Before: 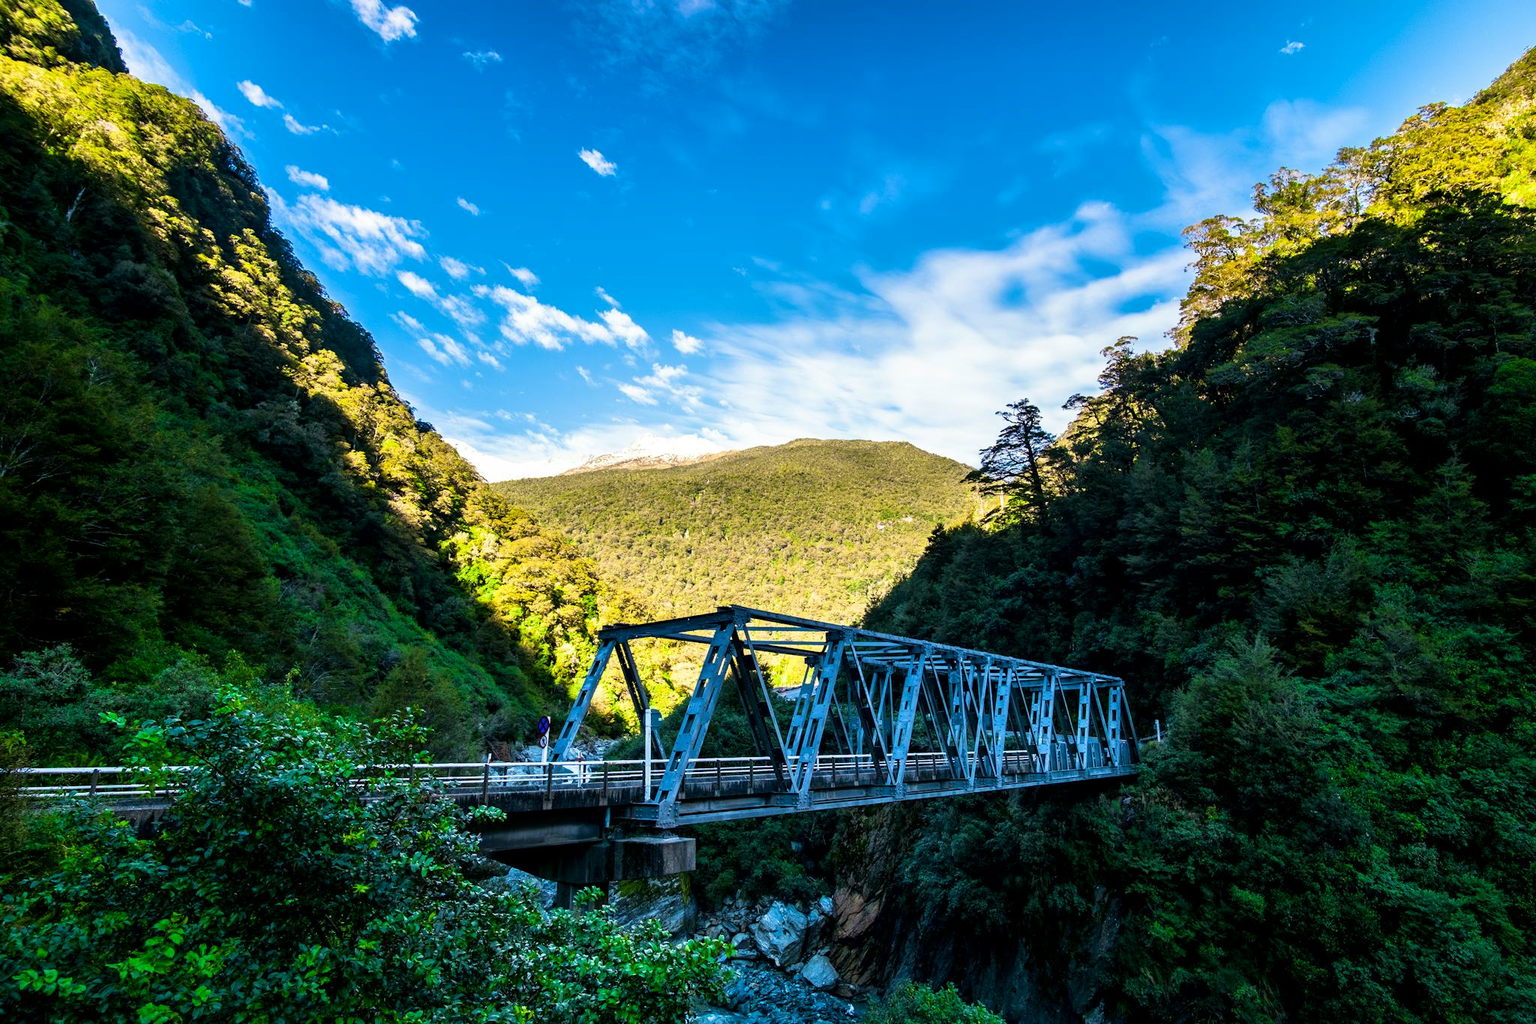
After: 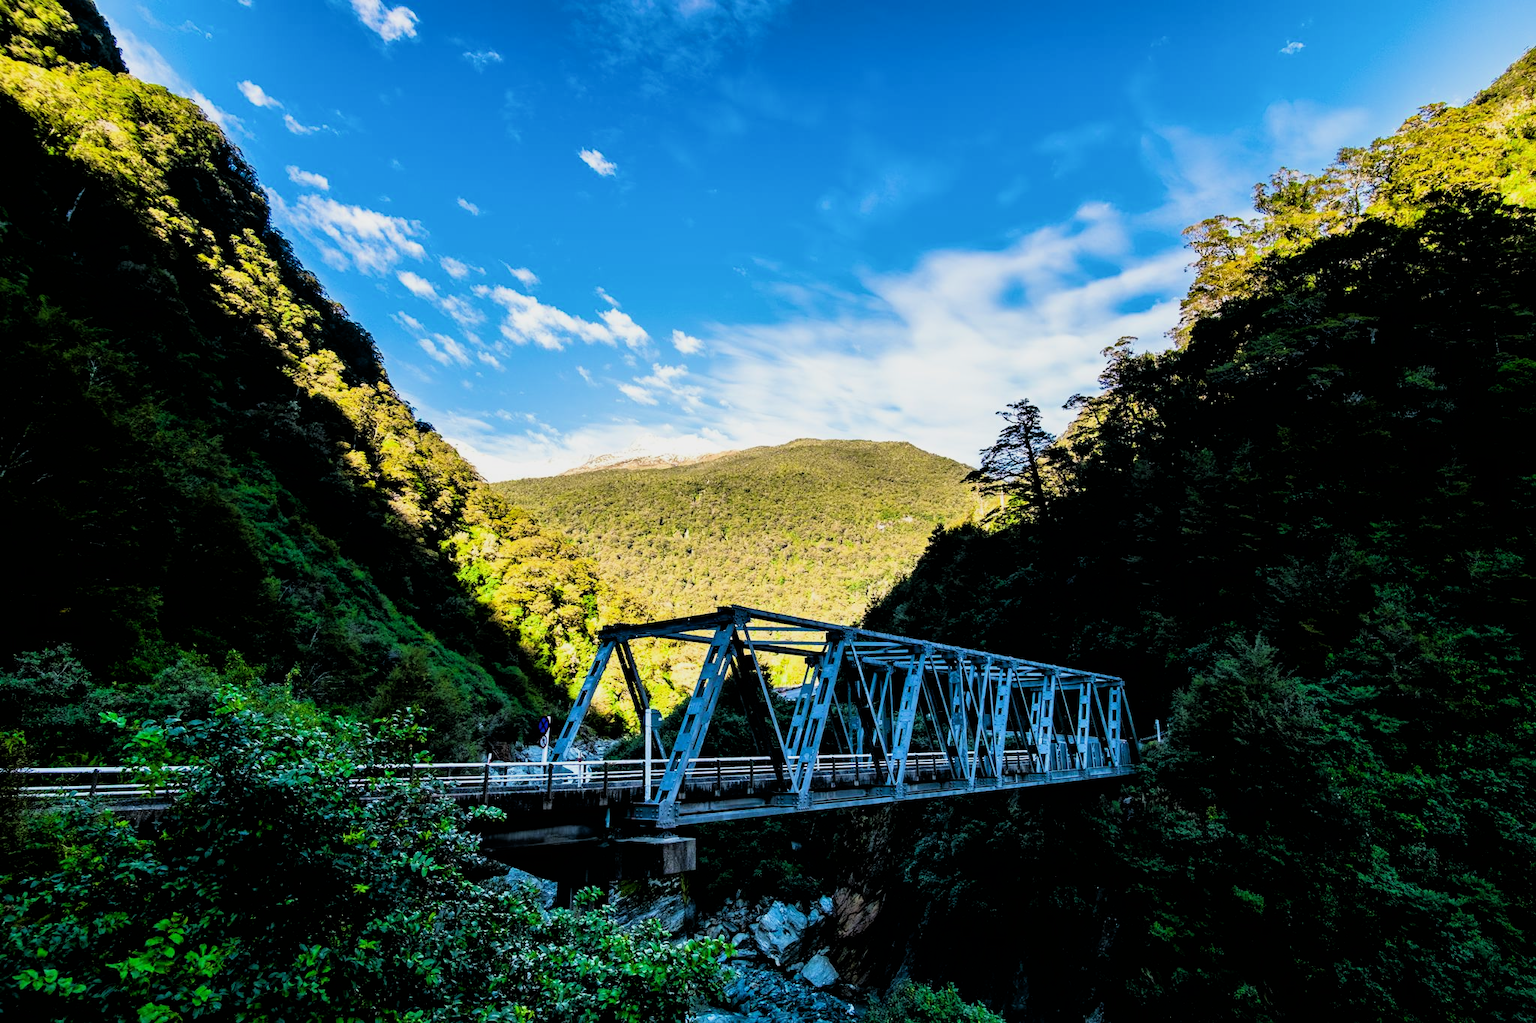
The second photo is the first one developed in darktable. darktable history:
filmic rgb: black relative exposure -3.91 EV, white relative exposure 3.17 EV, hardness 2.87
